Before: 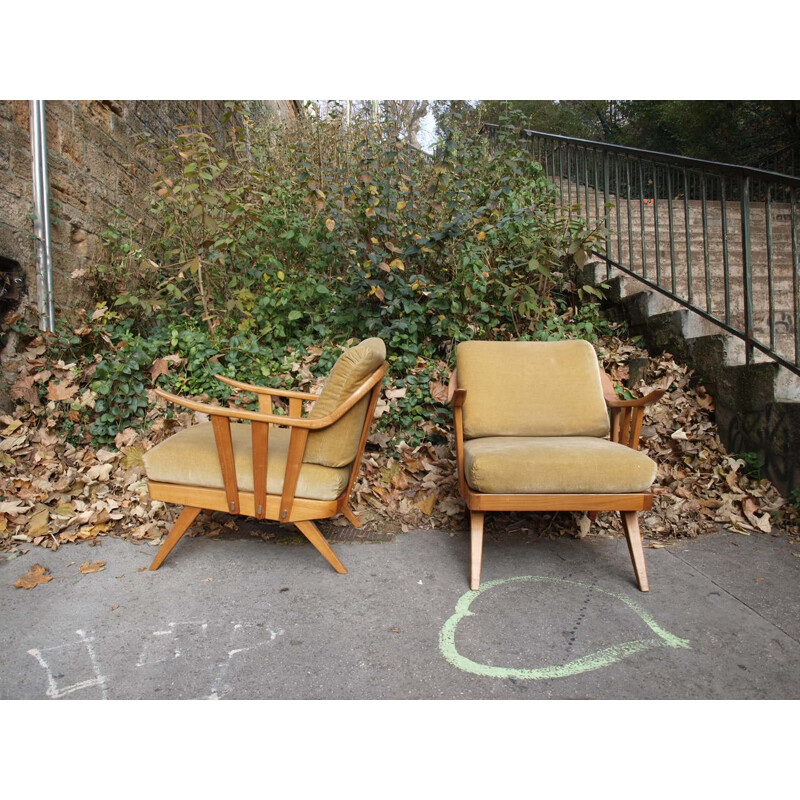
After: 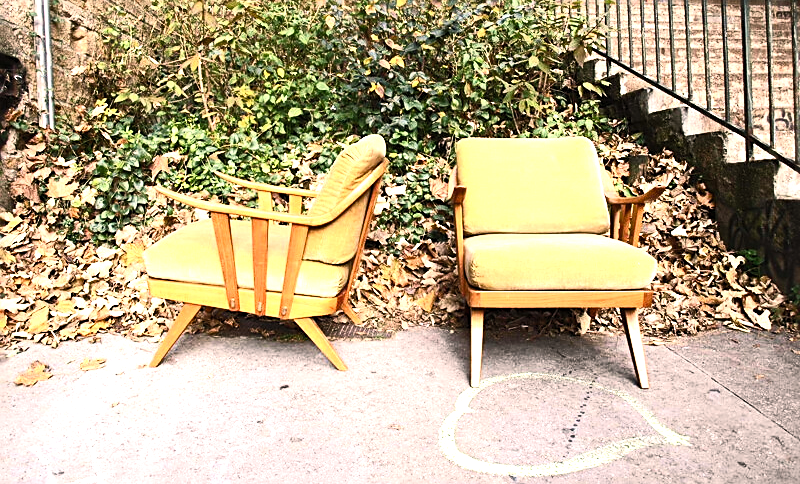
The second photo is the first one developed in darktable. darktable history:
contrast brightness saturation: contrast 0.195, brightness 0.164, saturation 0.227
crop and rotate: top 25.457%, bottom 13.999%
sharpen: on, module defaults
exposure: black level correction 0, exposure 0.499 EV, compensate exposure bias true, compensate highlight preservation false
color zones: curves: ch0 [(0.004, 0.305) (0.261, 0.623) (0.389, 0.399) (0.708, 0.571) (0.947, 0.34)]; ch1 [(0.025, 0.645) (0.229, 0.584) (0.326, 0.551) (0.484, 0.262) (0.757, 0.643)], mix -94.53%
tone equalizer: -8 EV -0.756 EV, -7 EV -0.723 EV, -6 EV -0.592 EV, -5 EV -0.366 EV, -3 EV 0.398 EV, -2 EV 0.6 EV, -1 EV 0.682 EV, +0 EV 0.776 EV, edges refinement/feathering 500, mask exposure compensation -1.57 EV, preserve details no
color balance rgb: highlights gain › chroma 2.386%, highlights gain › hue 34.7°, perceptual saturation grading › global saturation 0.456%, perceptual saturation grading › highlights -25.492%, perceptual saturation grading › shadows 29.496%, perceptual brilliance grading › global brilliance 15.384%, perceptual brilliance grading › shadows -34.355%
